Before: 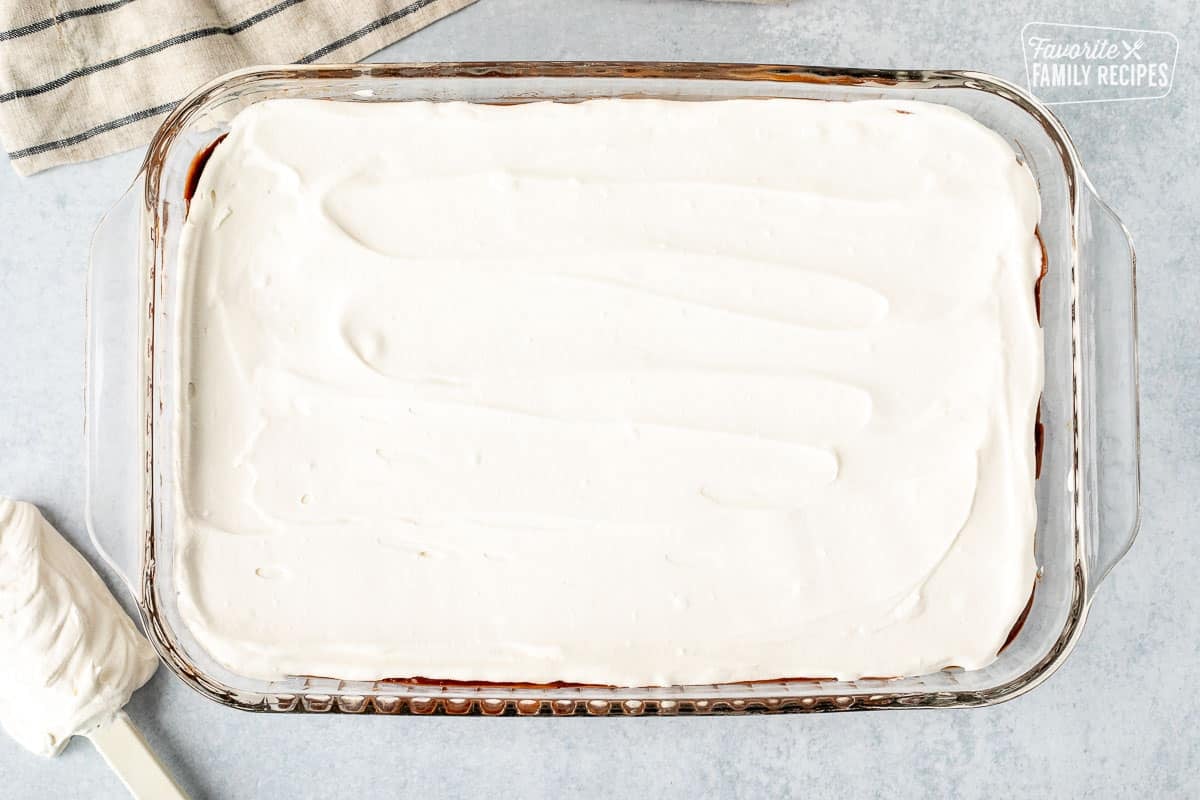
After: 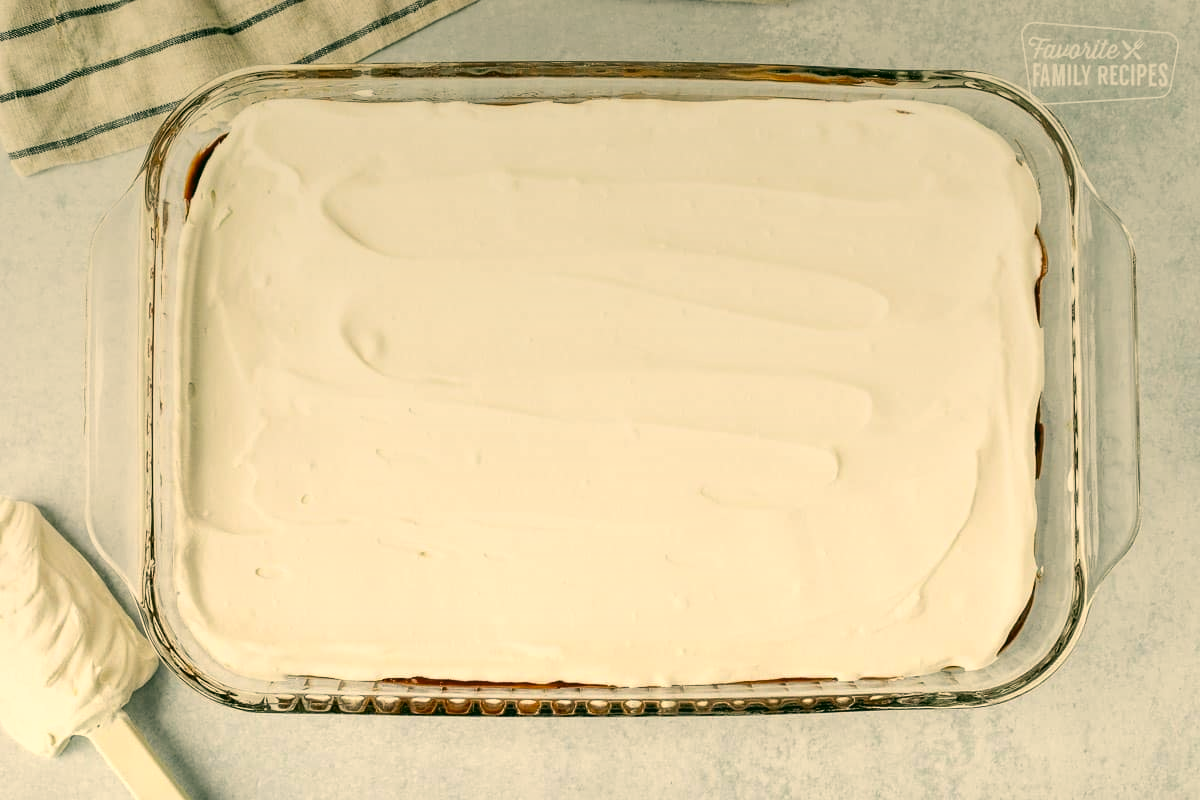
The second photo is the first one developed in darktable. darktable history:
graduated density: on, module defaults
color correction: highlights a* 5.3, highlights b* 24.26, shadows a* -15.58, shadows b* 4.02
